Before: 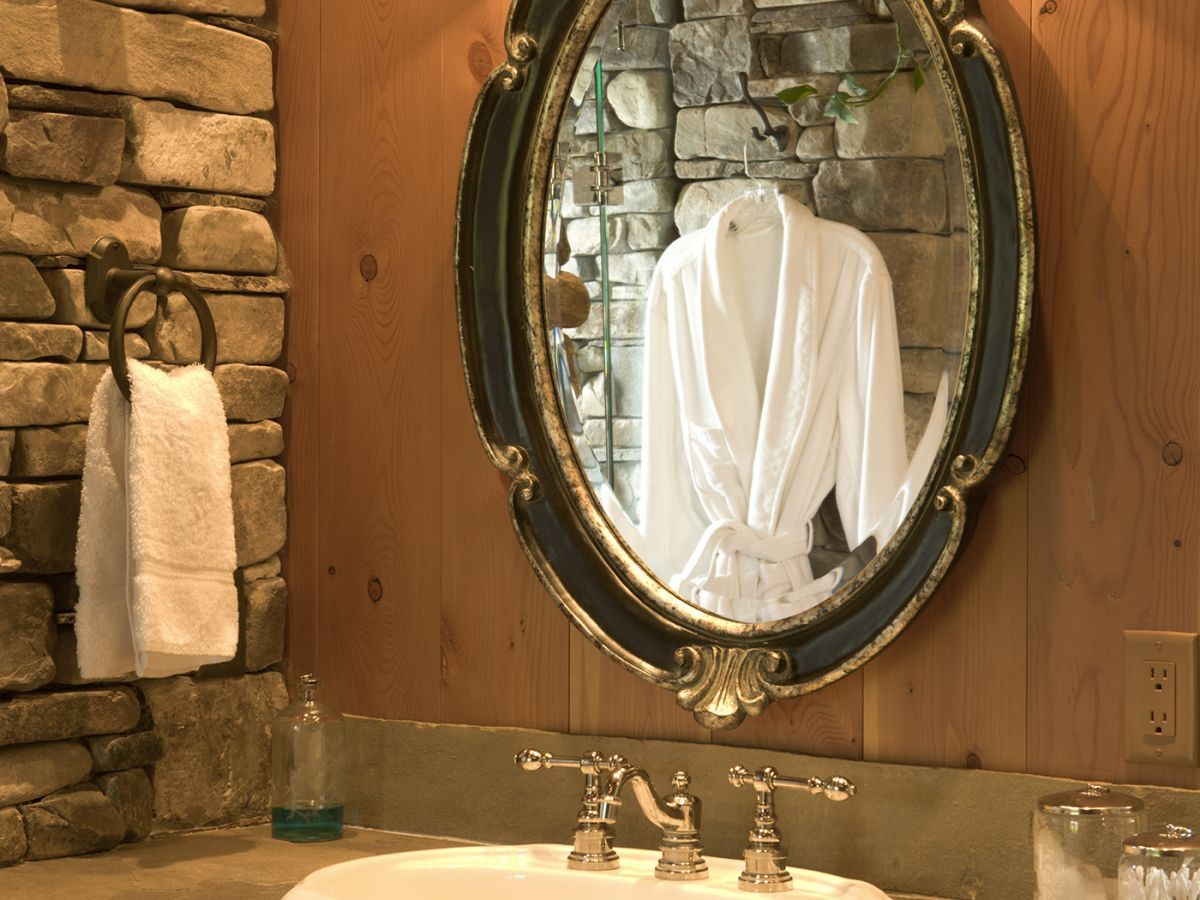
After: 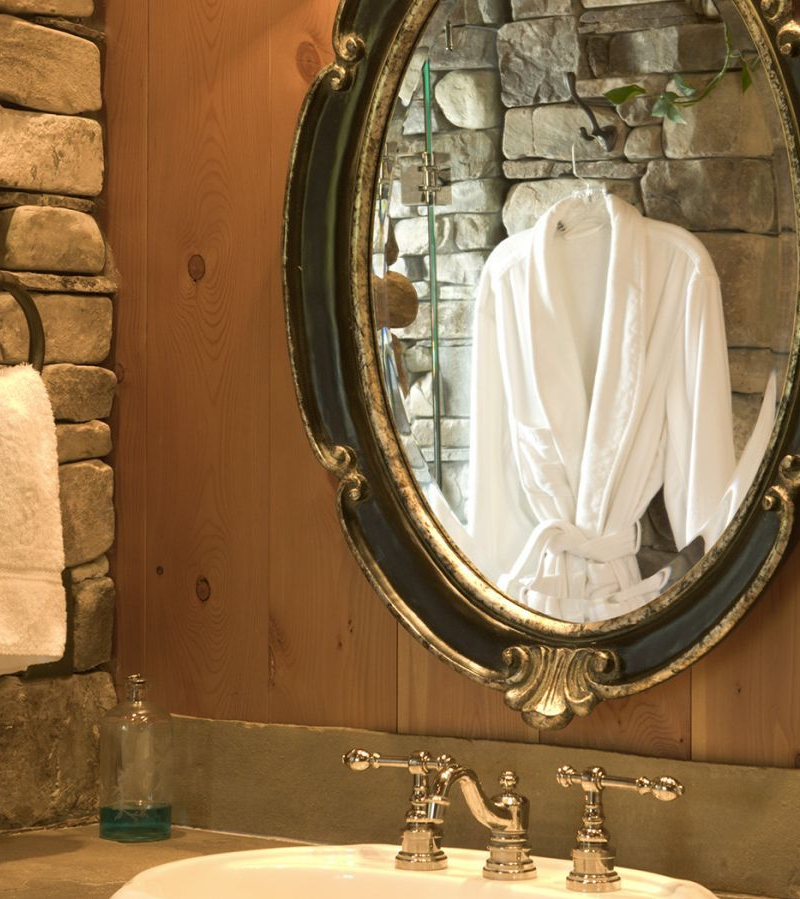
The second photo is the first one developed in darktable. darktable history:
crop and rotate: left 14.359%, right 18.971%
